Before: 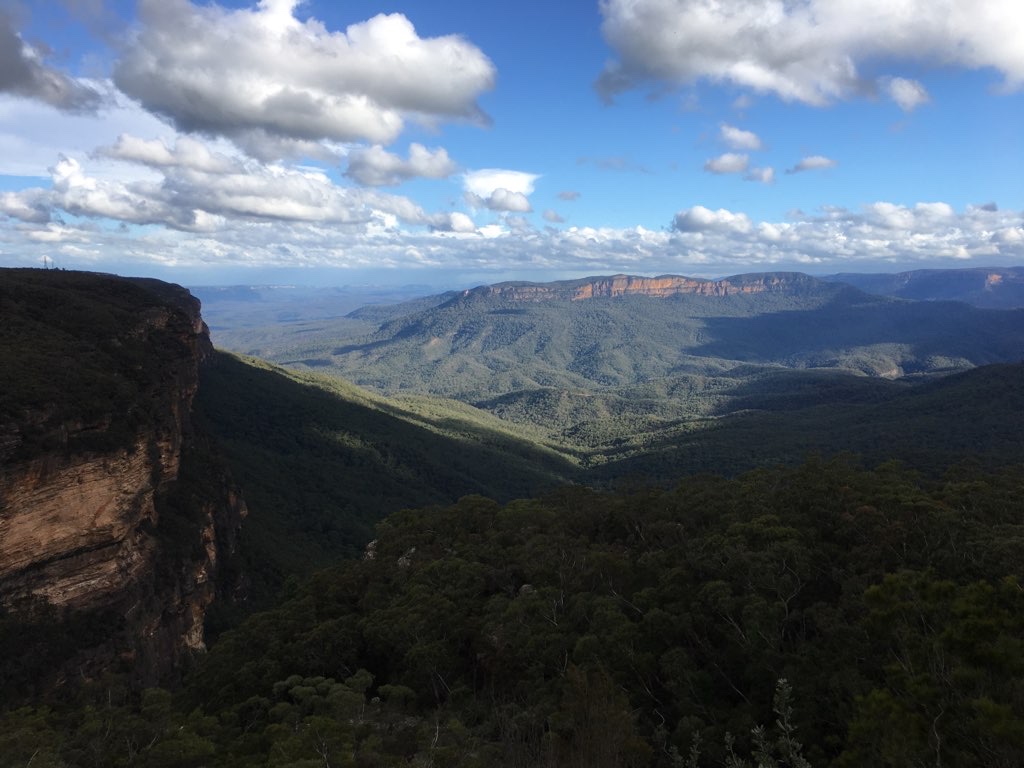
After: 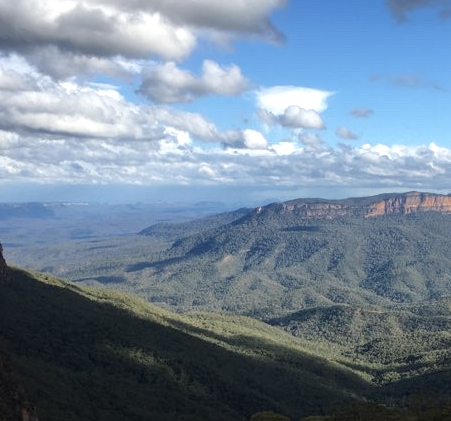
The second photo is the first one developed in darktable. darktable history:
crop: left 20.248%, top 10.86%, right 35.675%, bottom 34.321%
local contrast: on, module defaults
